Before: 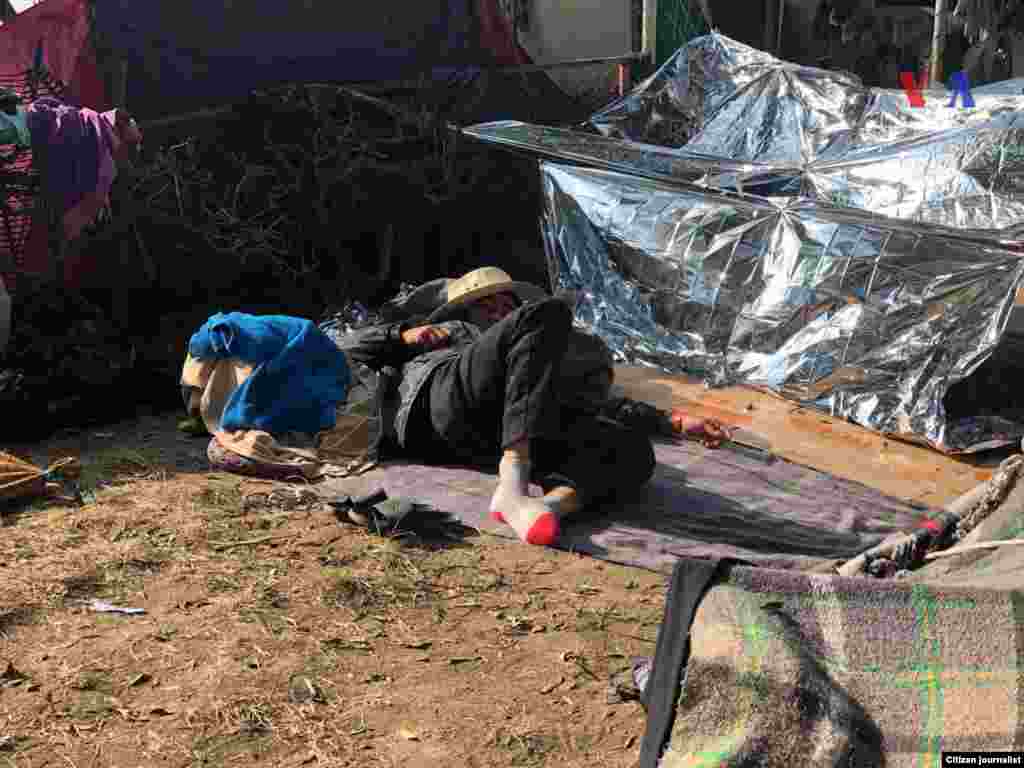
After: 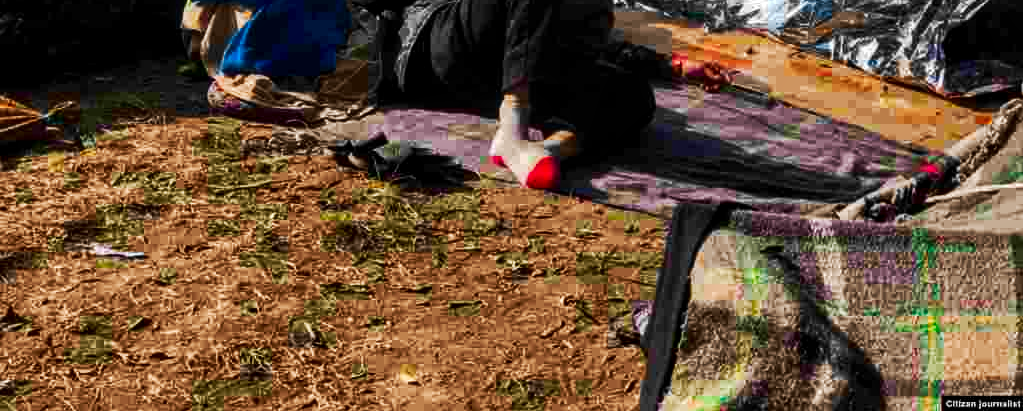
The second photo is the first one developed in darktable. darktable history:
local contrast: on, module defaults
contrast brightness saturation: brightness -0.252, saturation 0.203
crop and rotate: top 46.36%, right 0.075%
tone curve: curves: ch0 [(0, 0) (0.003, 0.005) (0.011, 0.011) (0.025, 0.022) (0.044, 0.035) (0.069, 0.051) (0.1, 0.073) (0.136, 0.106) (0.177, 0.147) (0.224, 0.195) (0.277, 0.253) (0.335, 0.315) (0.399, 0.388) (0.468, 0.488) (0.543, 0.586) (0.623, 0.685) (0.709, 0.764) (0.801, 0.838) (0.898, 0.908) (1, 1)], preserve colors none
